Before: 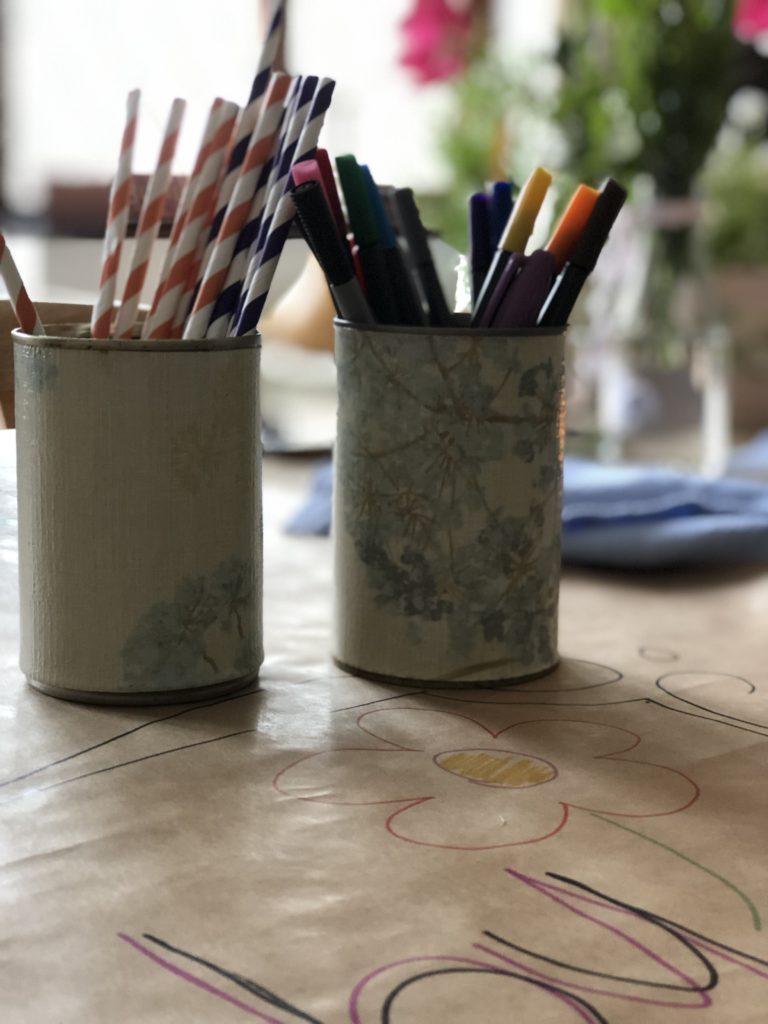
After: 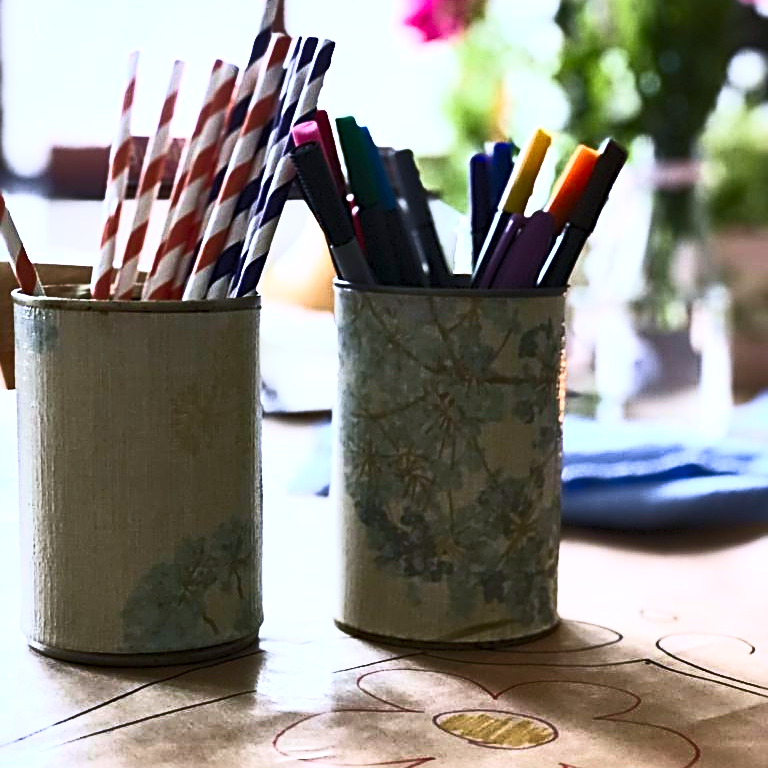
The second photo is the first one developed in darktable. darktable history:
crop: top 3.857%, bottom 21.132%
shadows and highlights: soften with gaussian
sharpen: radius 2.817, amount 0.715
velvia: on, module defaults
white balance: red 0.967, blue 1.119, emerald 0.756
local contrast: mode bilateral grid, contrast 25, coarseness 50, detail 123%, midtone range 0.2
contrast brightness saturation: contrast 0.83, brightness 0.59, saturation 0.59
